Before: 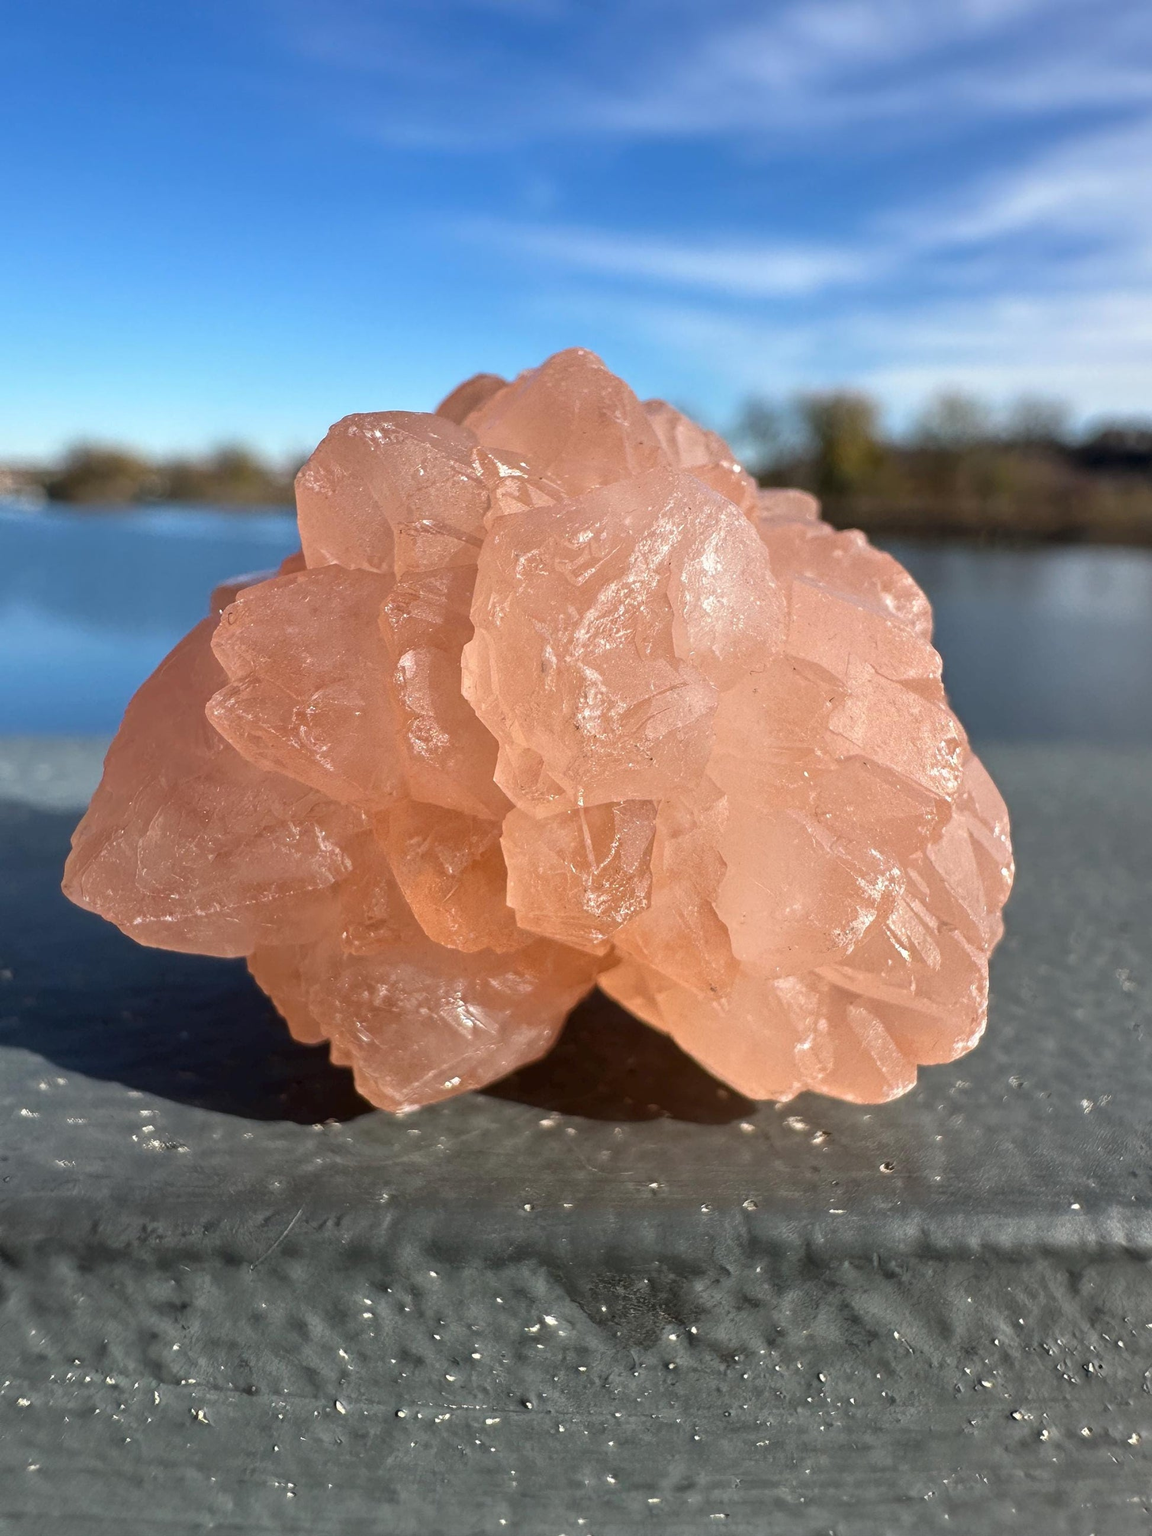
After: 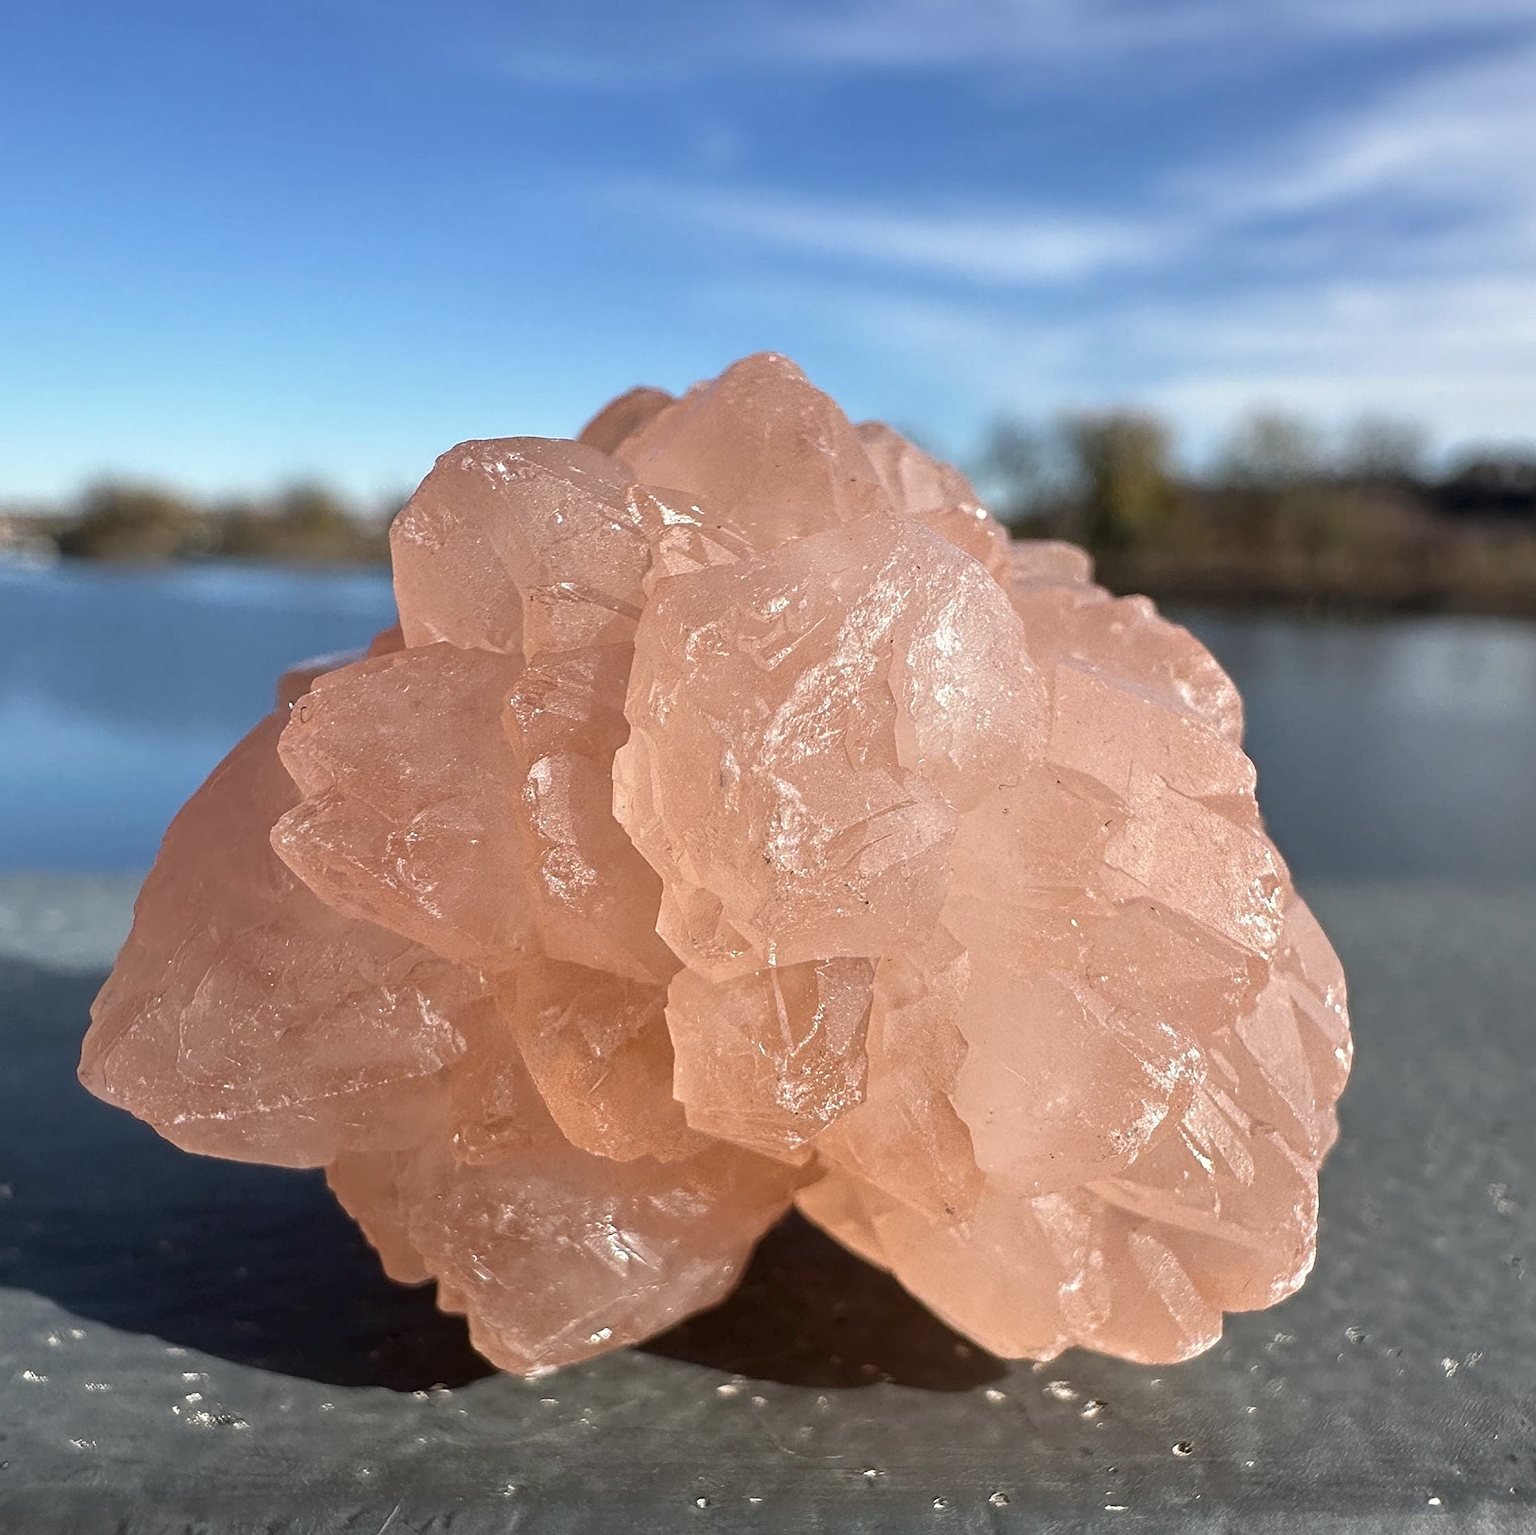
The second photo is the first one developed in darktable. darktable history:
color correction: highlights b* 0.068, saturation 0.817
sharpen: on, module defaults
crop: left 0.344%, top 5.549%, bottom 19.735%
